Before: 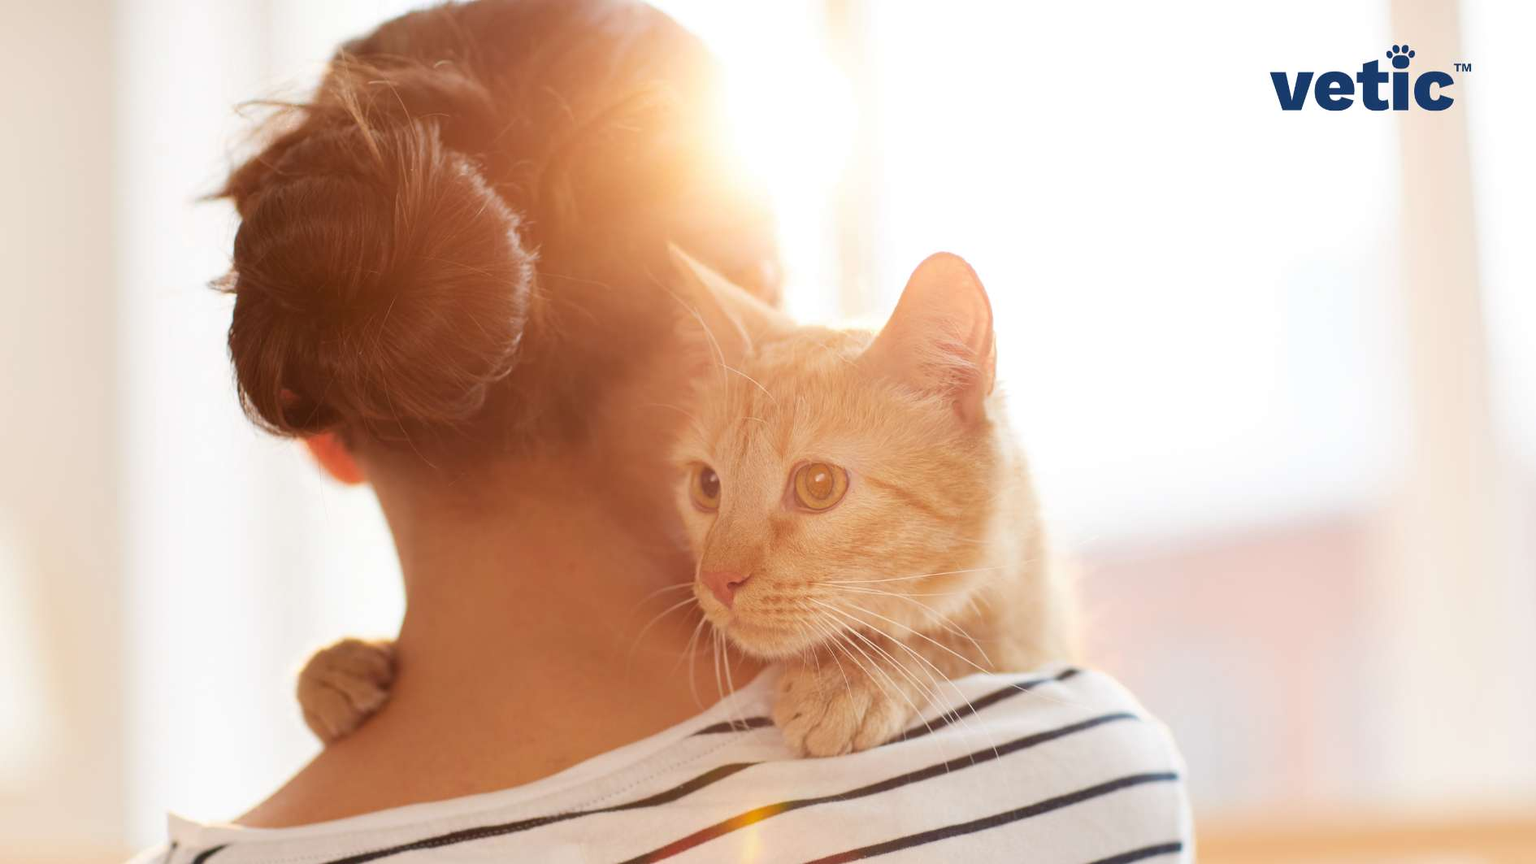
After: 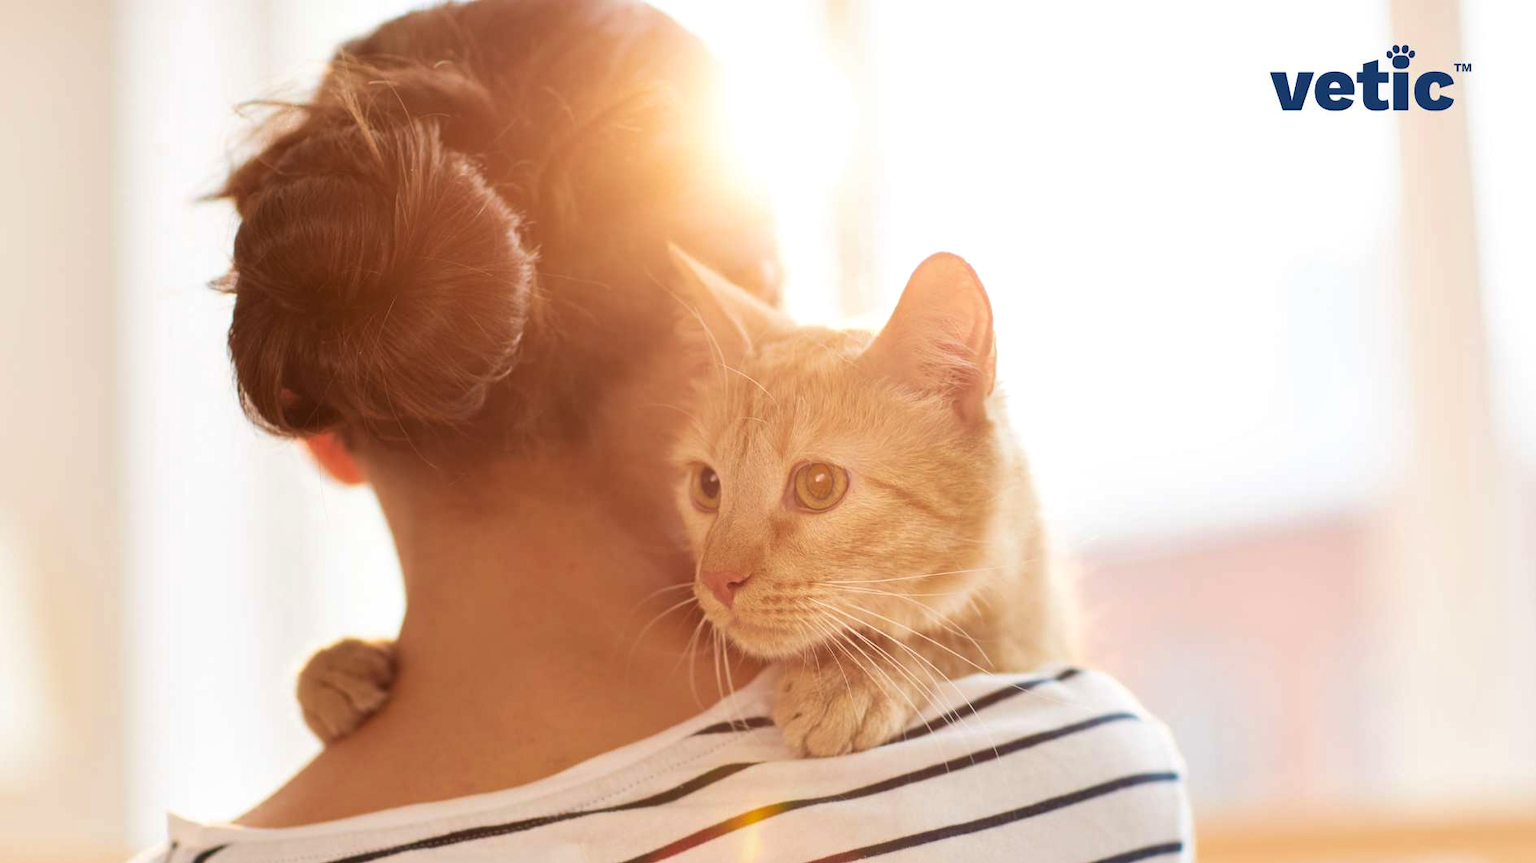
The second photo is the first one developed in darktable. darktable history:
local contrast: mode bilateral grid, contrast 20, coarseness 50, detail 120%, midtone range 0.2
velvia: on, module defaults
